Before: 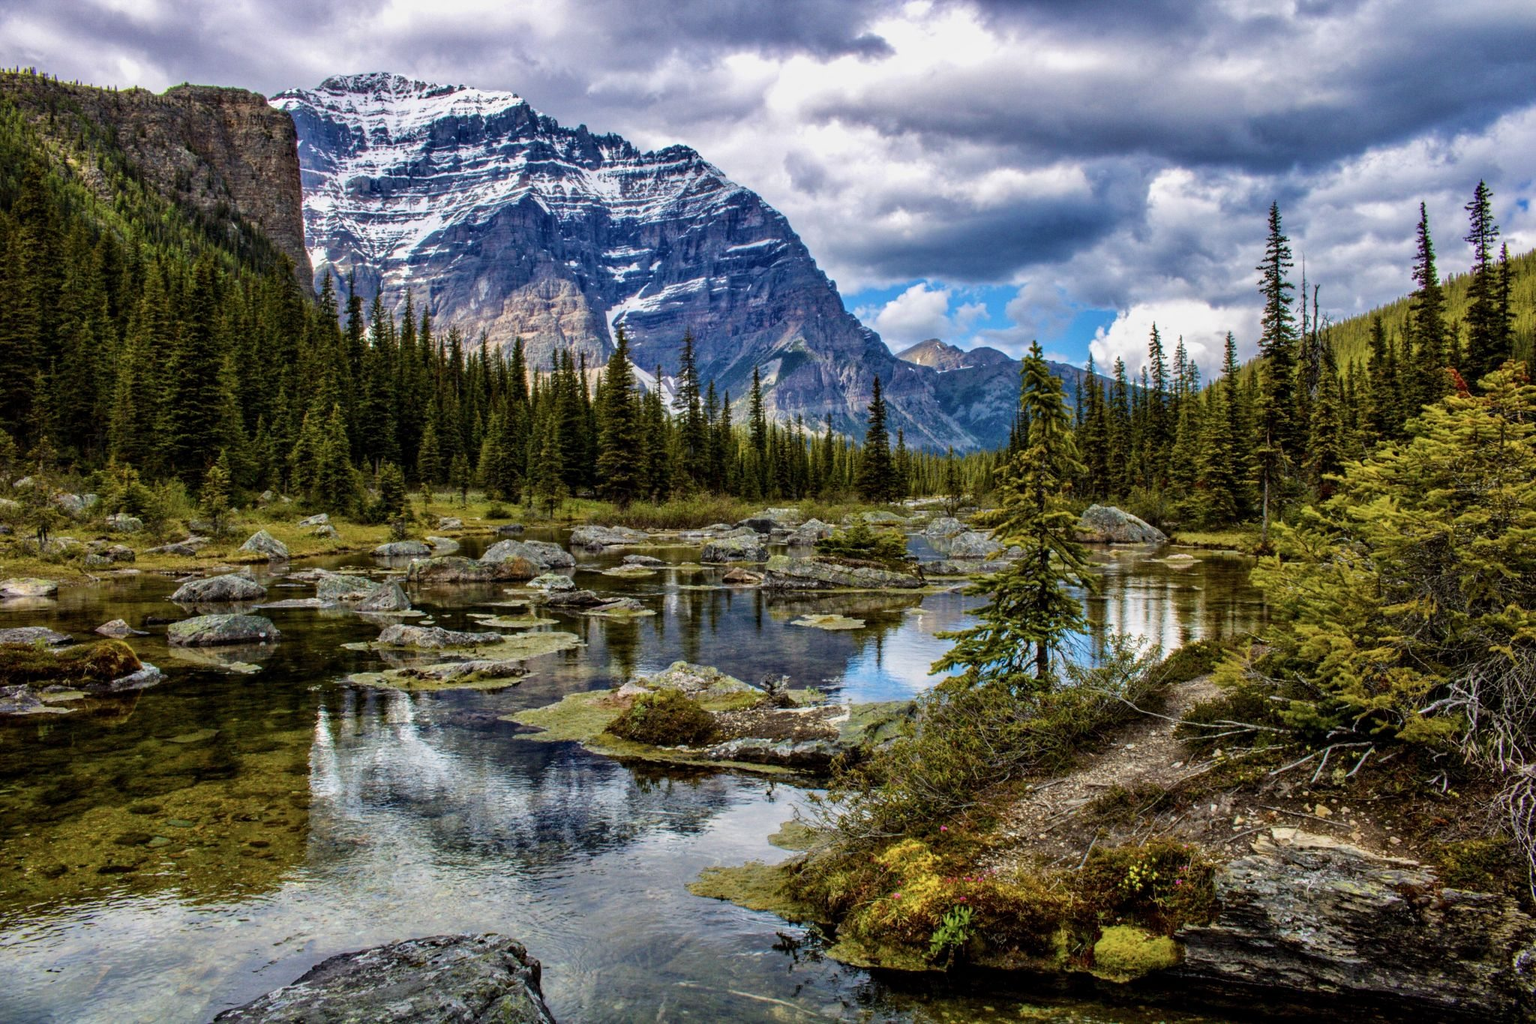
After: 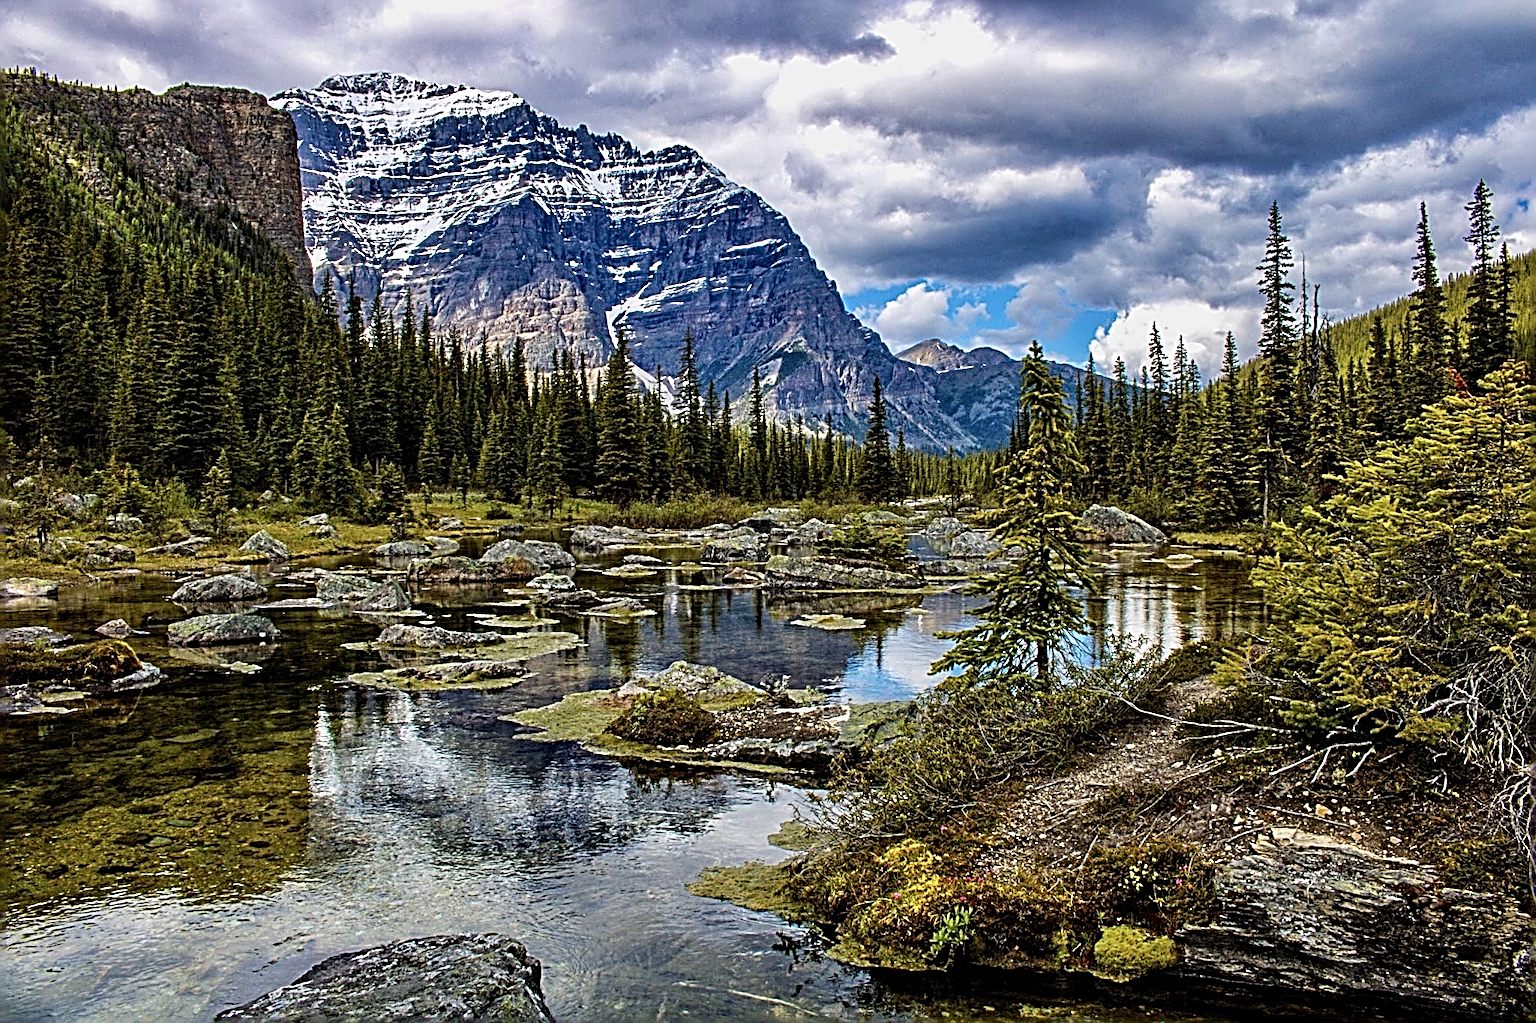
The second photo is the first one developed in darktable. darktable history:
sharpen: radius 3.161, amount 1.723
